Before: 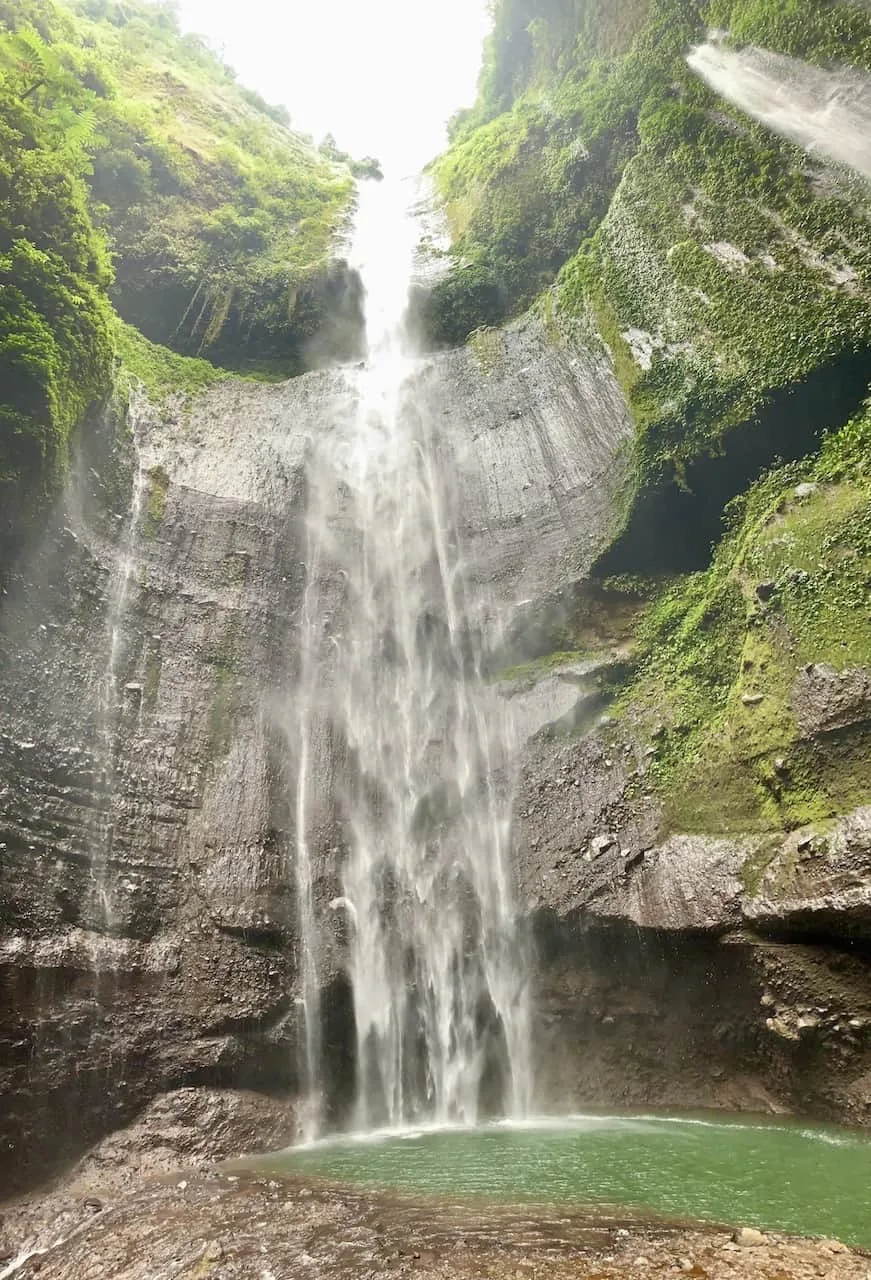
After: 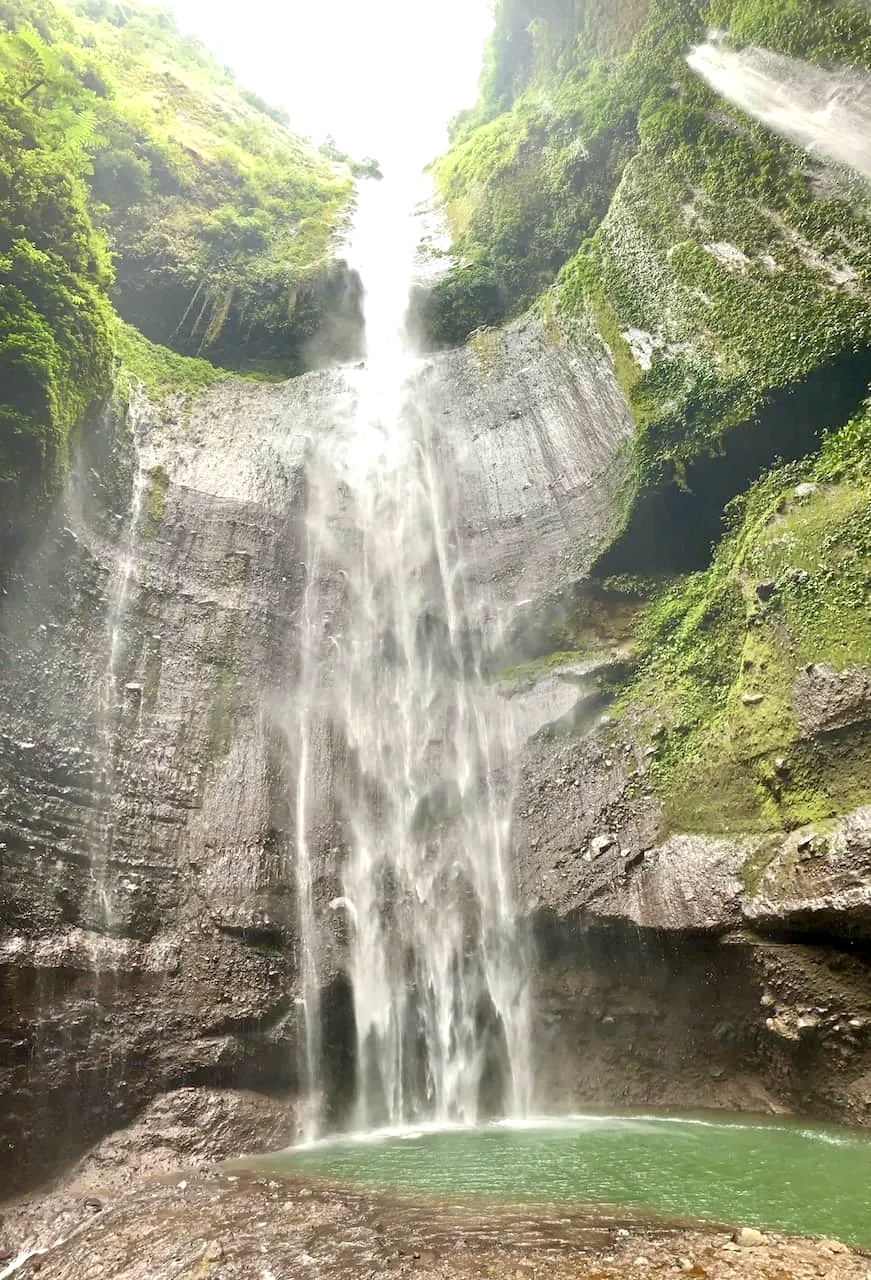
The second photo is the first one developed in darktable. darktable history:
exposure: black level correction 0.002, exposure 0.298 EV, compensate highlight preservation false
